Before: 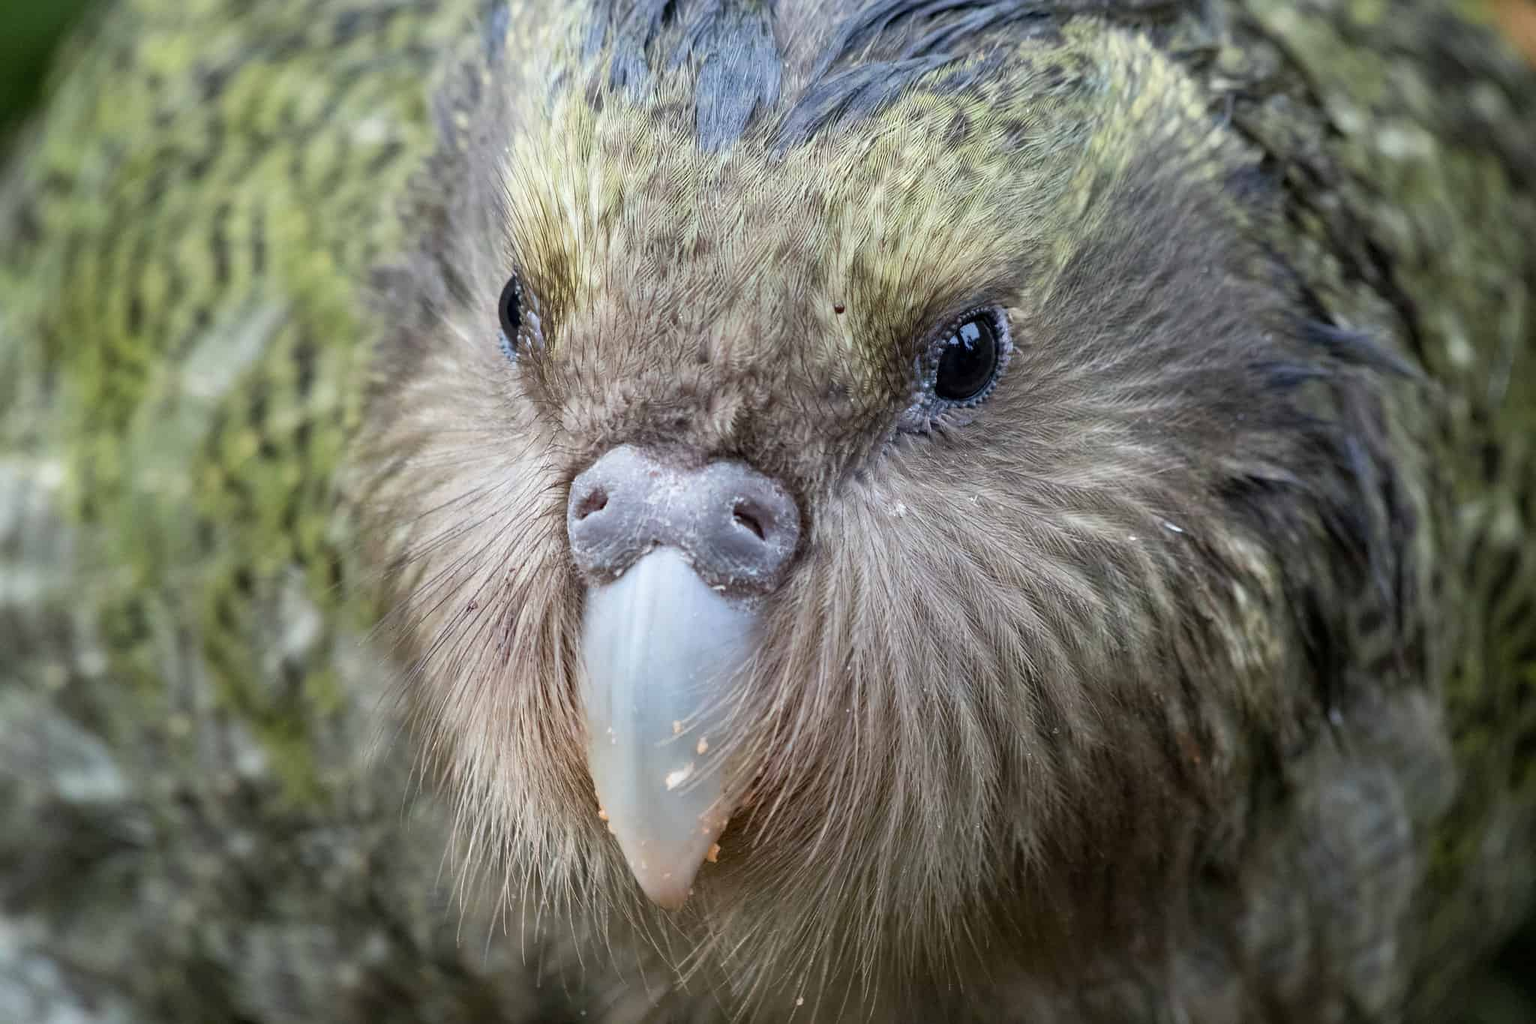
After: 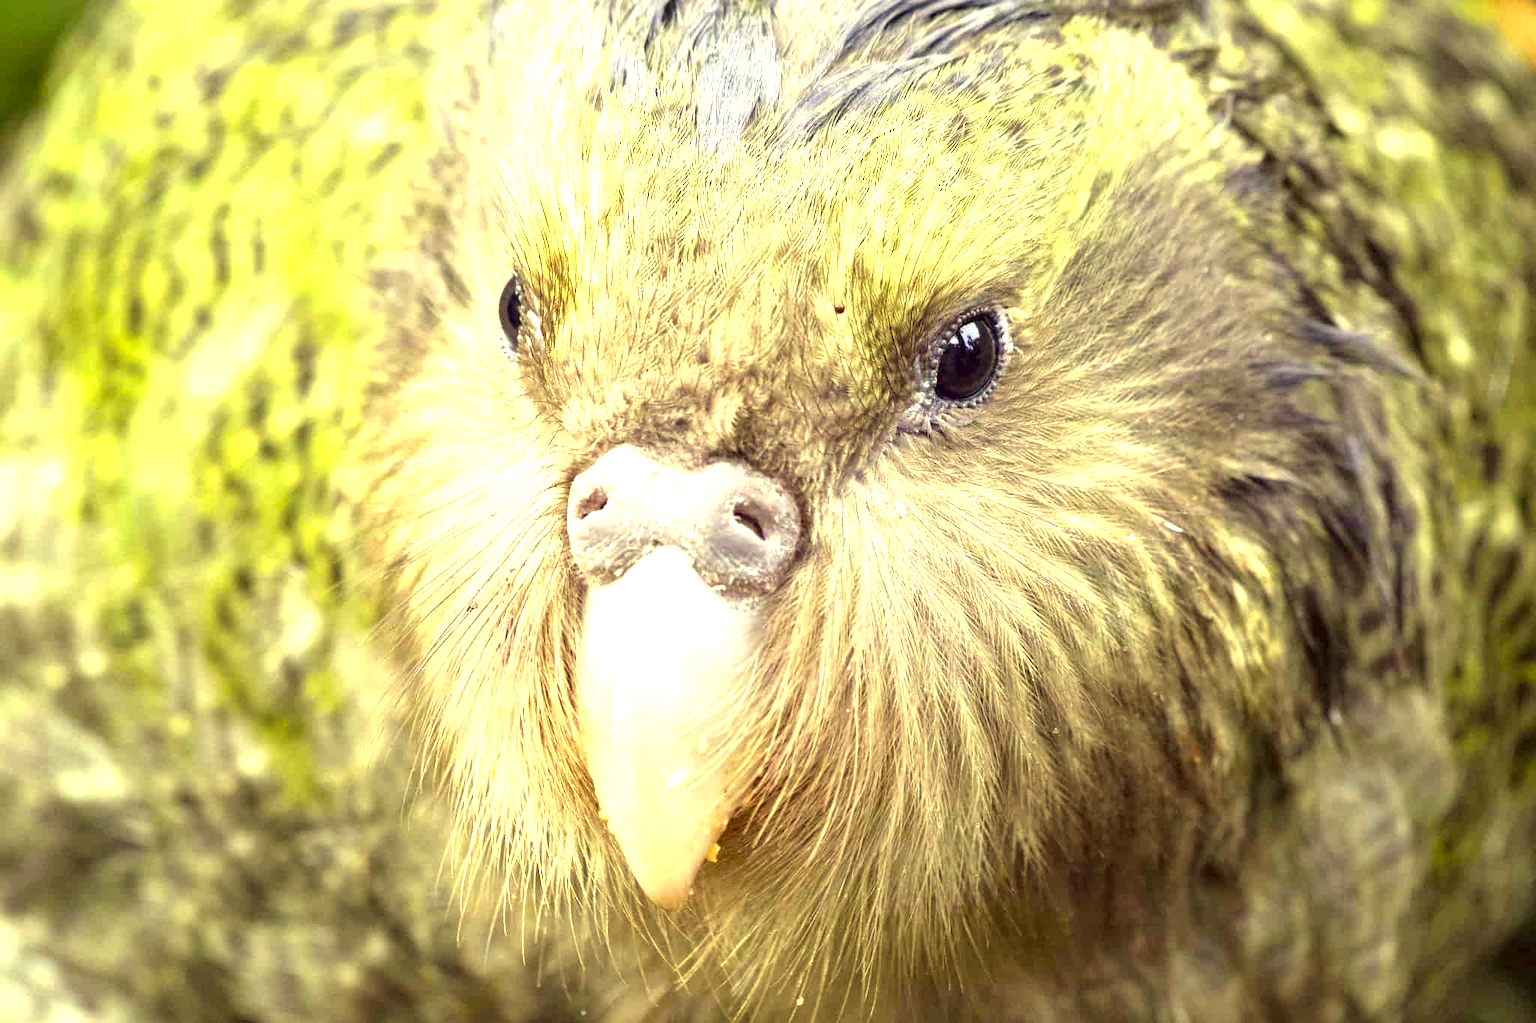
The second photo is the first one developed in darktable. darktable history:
exposure: black level correction 0, exposure 1.741 EV, compensate highlight preservation false
color correction: highlights a* -0.34, highlights b* 39.68, shadows a* 9.71, shadows b* -0.156
